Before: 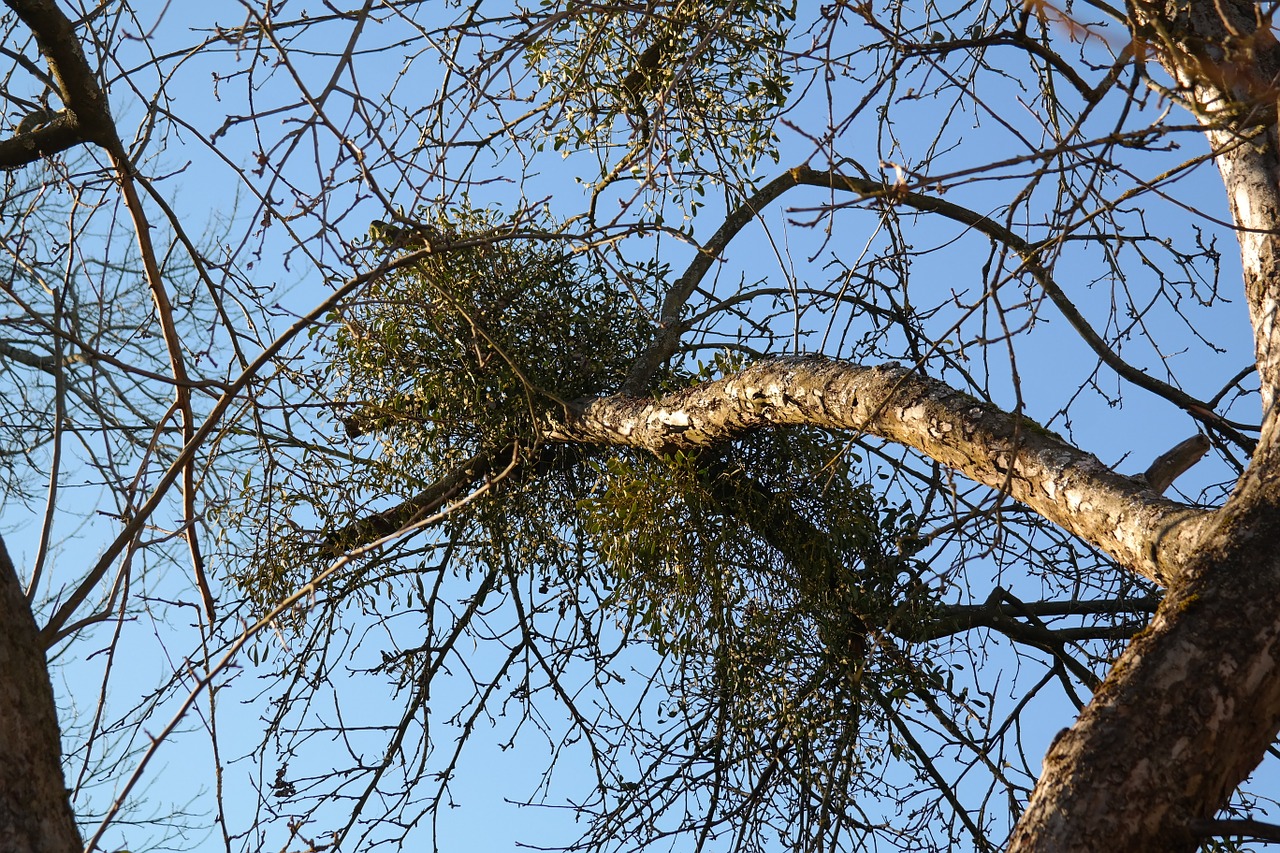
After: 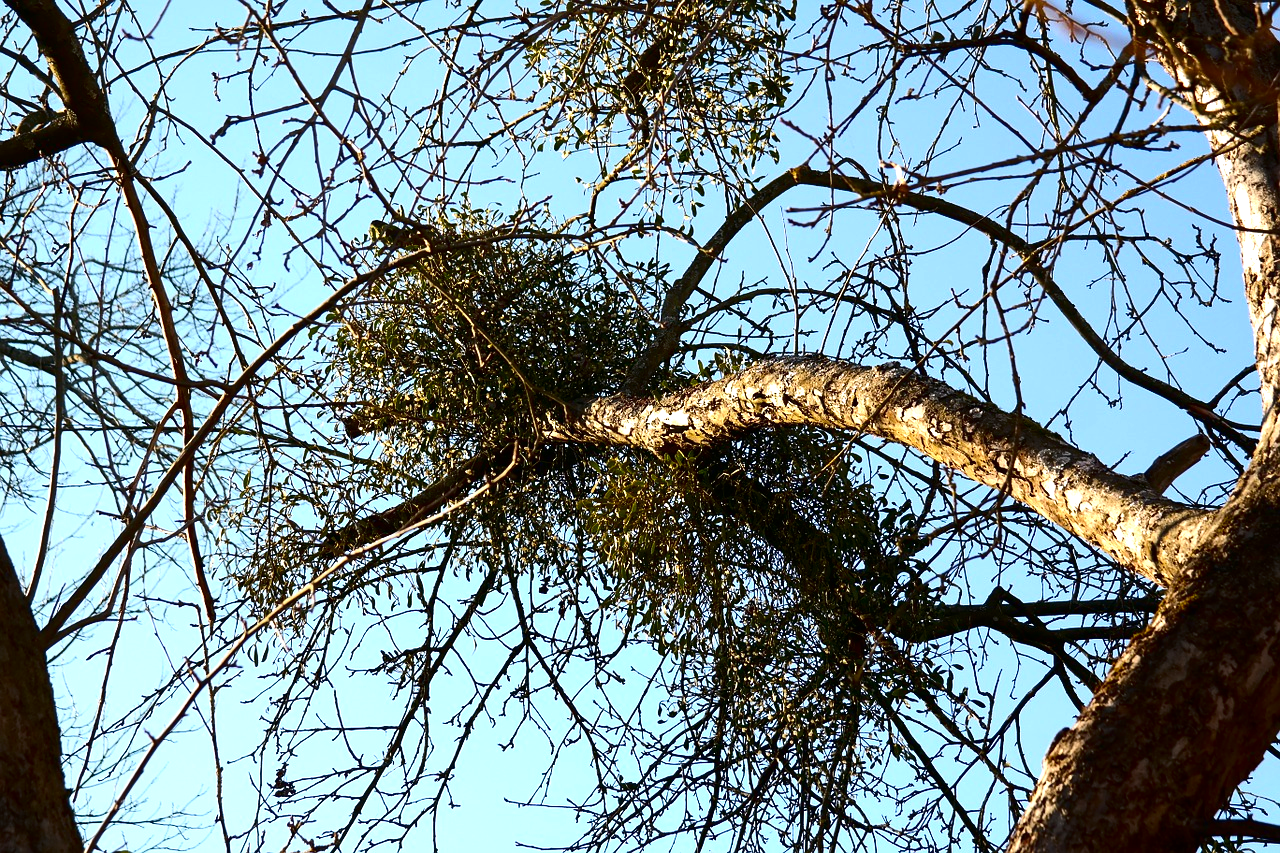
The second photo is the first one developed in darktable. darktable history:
contrast brightness saturation: contrast 0.193, brightness -0.225, saturation 0.114
exposure: exposure 0.775 EV, compensate highlight preservation false
